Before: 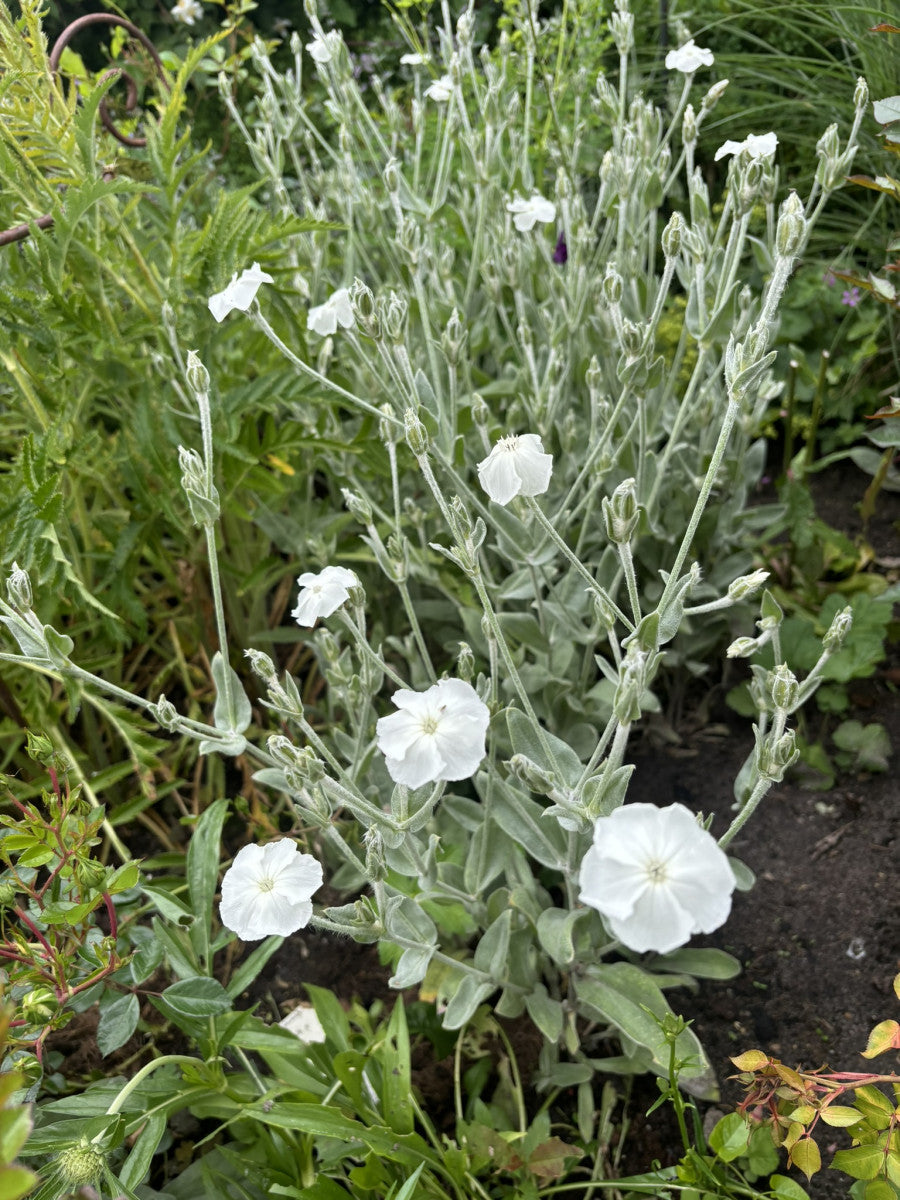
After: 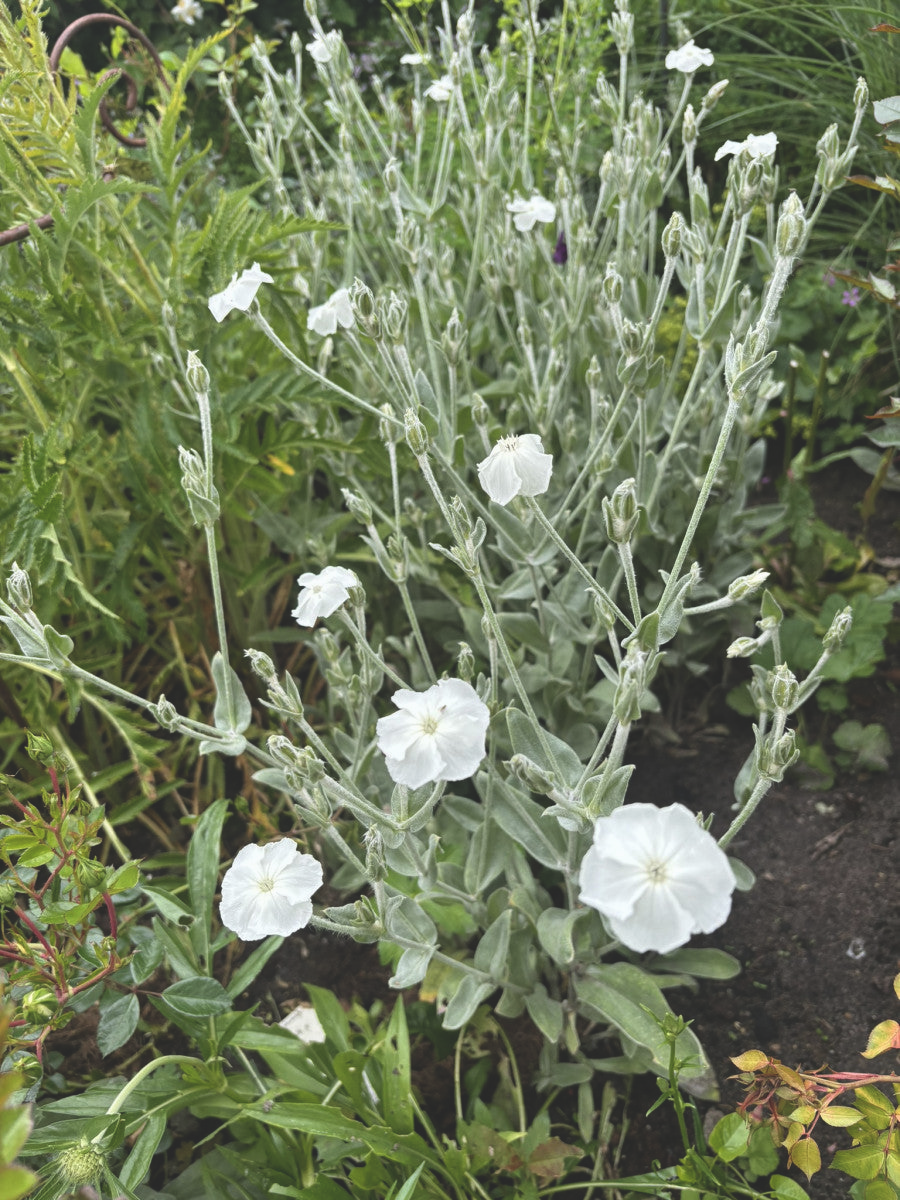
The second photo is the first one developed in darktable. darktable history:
exposure: black level correction -0.022, exposure -0.033 EV, compensate highlight preservation false
